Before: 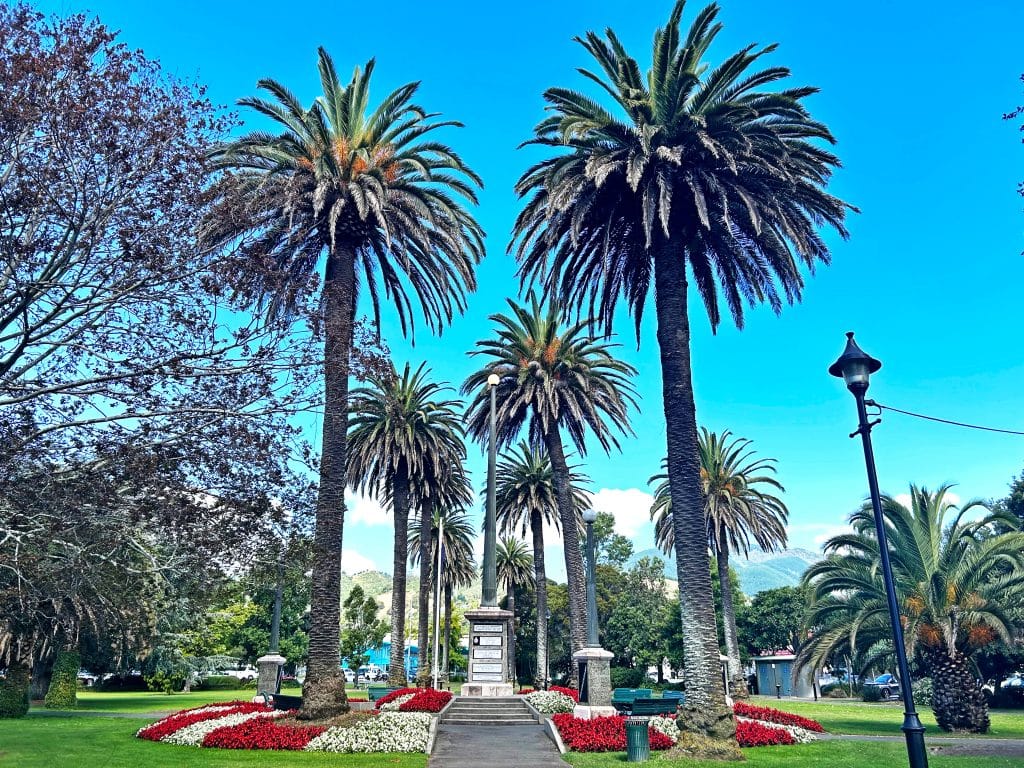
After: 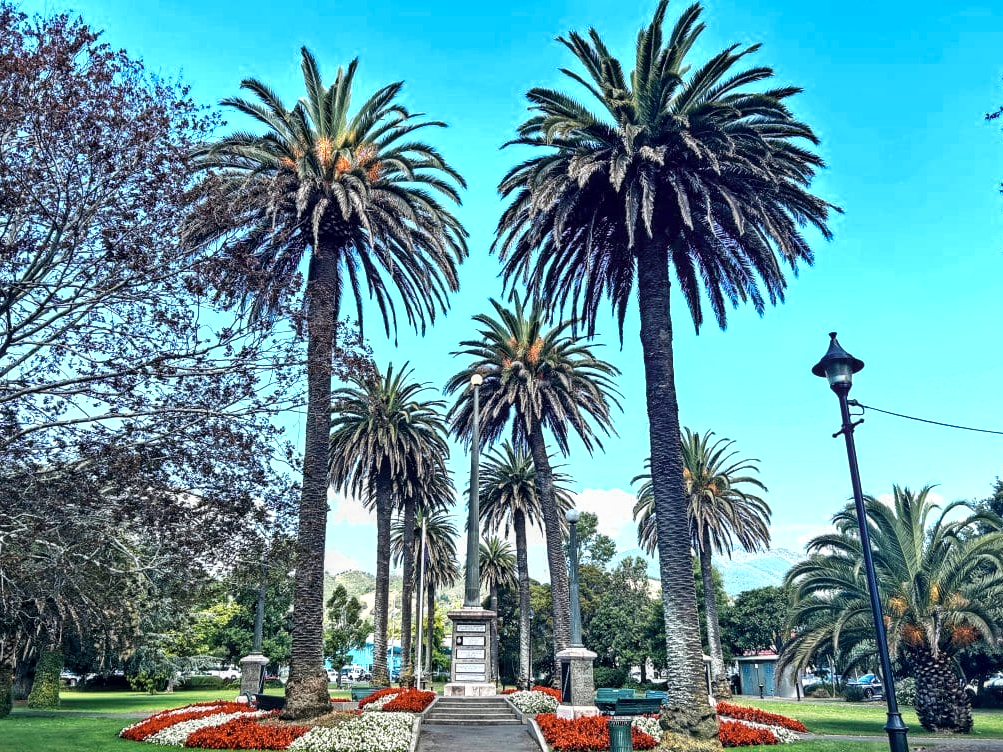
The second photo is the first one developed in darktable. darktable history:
local contrast: on, module defaults
crop: left 1.743%, right 0.268%, bottom 2.011%
color zones: curves: ch0 [(0.018, 0.548) (0.197, 0.654) (0.425, 0.447) (0.605, 0.658) (0.732, 0.579)]; ch1 [(0.105, 0.531) (0.224, 0.531) (0.386, 0.39) (0.618, 0.456) (0.732, 0.456) (0.956, 0.421)]; ch2 [(0.039, 0.583) (0.215, 0.465) (0.399, 0.544) (0.465, 0.548) (0.614, 0.447) (0.724, 0.43) (0.882, 0.623) (0.956, 0.632)]
